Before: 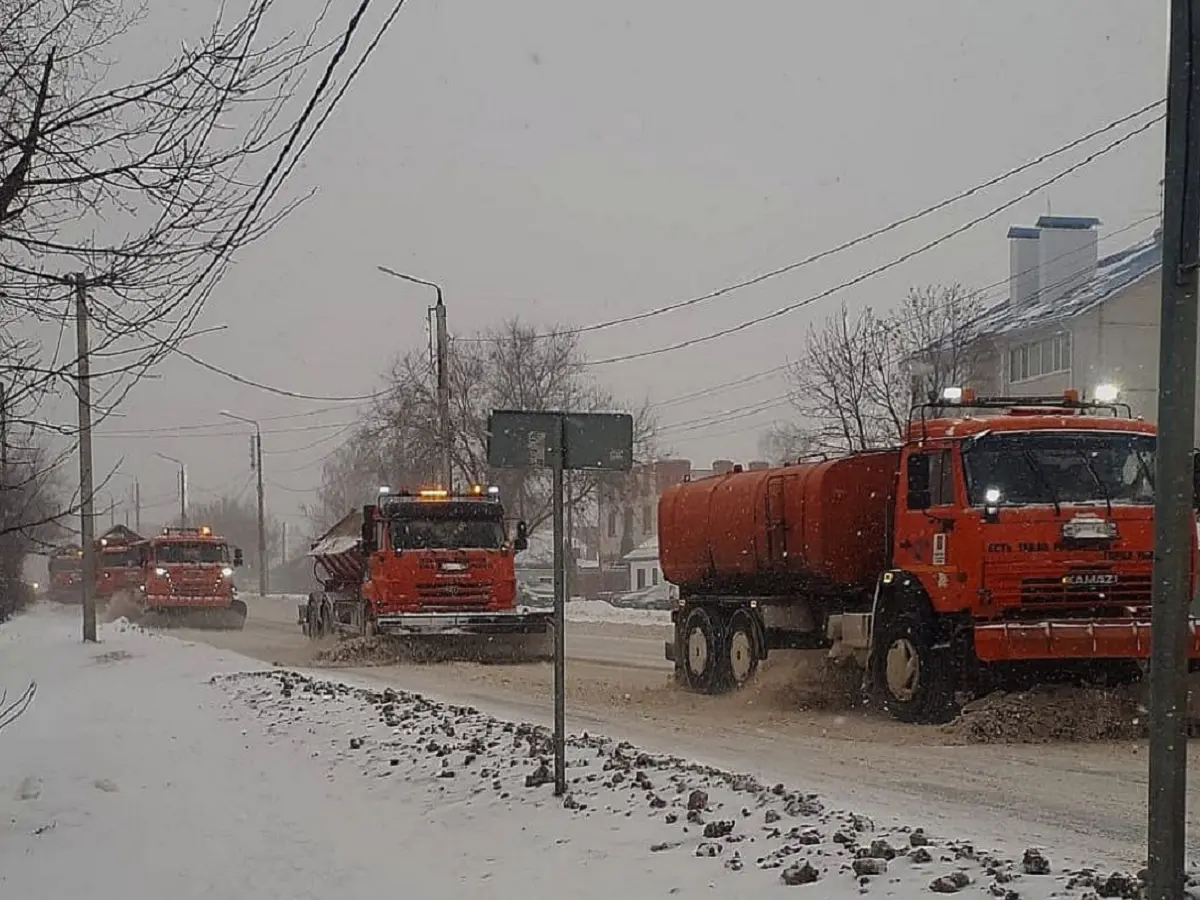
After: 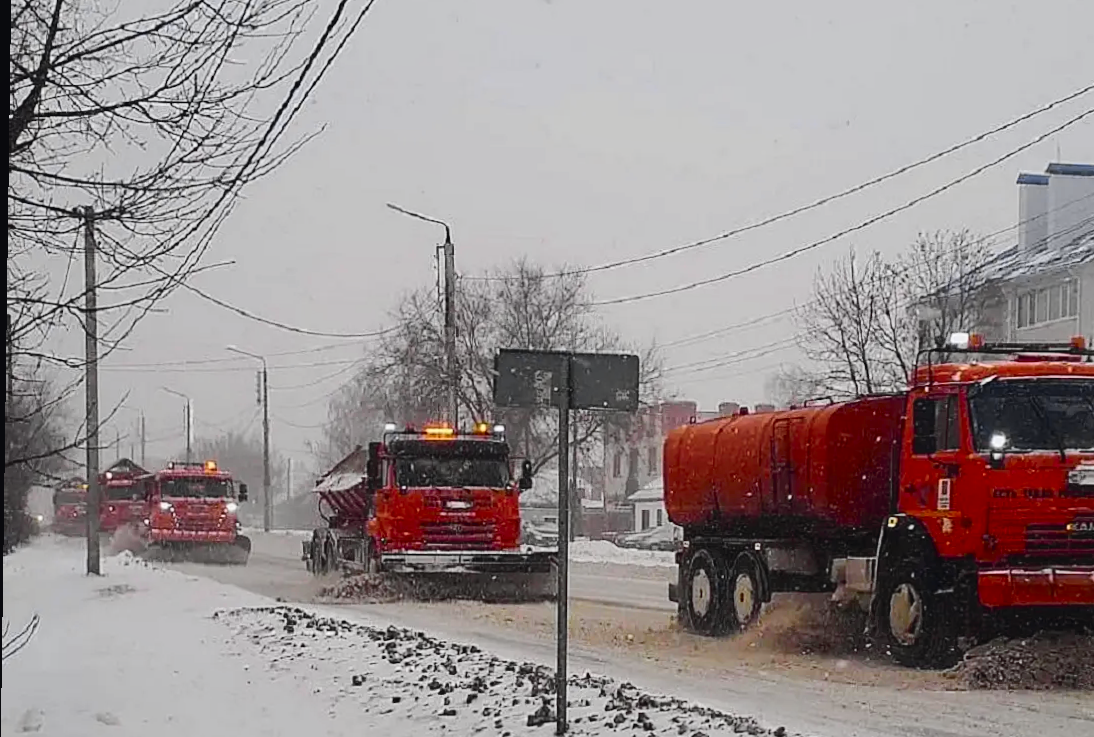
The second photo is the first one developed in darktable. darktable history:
rotate and perspective: rotation 0.8°, automatic cropping off
shadows and highlights: radius 125.46, shadows 21.19, highlights -21.19, low approximation 0.01
crop: top 7.49%, right 9.717%, bottom 11.943%
tone curve: curves: ch0 [(0, 0.023) (0.103, 0.087) (0.295, 0.297) (0.445, 0.531) (0.553, 0.665) (0.735, 0.843) (0.994, 1)]; ch1 [(0, 0) (0.427, 0.346) (0.456, 0.426) (0.484, 0.494) (0.509, 0.505) (0.535, 0.56) (0.581, 0.632) (0.646, 0.715) (1, 1)]; ch2 [(0, 0) (0.369, 0.388) (0.449, 0.431) (0.501, 0.495) (0.533, 0.518) (0.572, 0.612) (0.677, 0.752) (1, 1)], color space Lab, independent channels, preserve colors none
